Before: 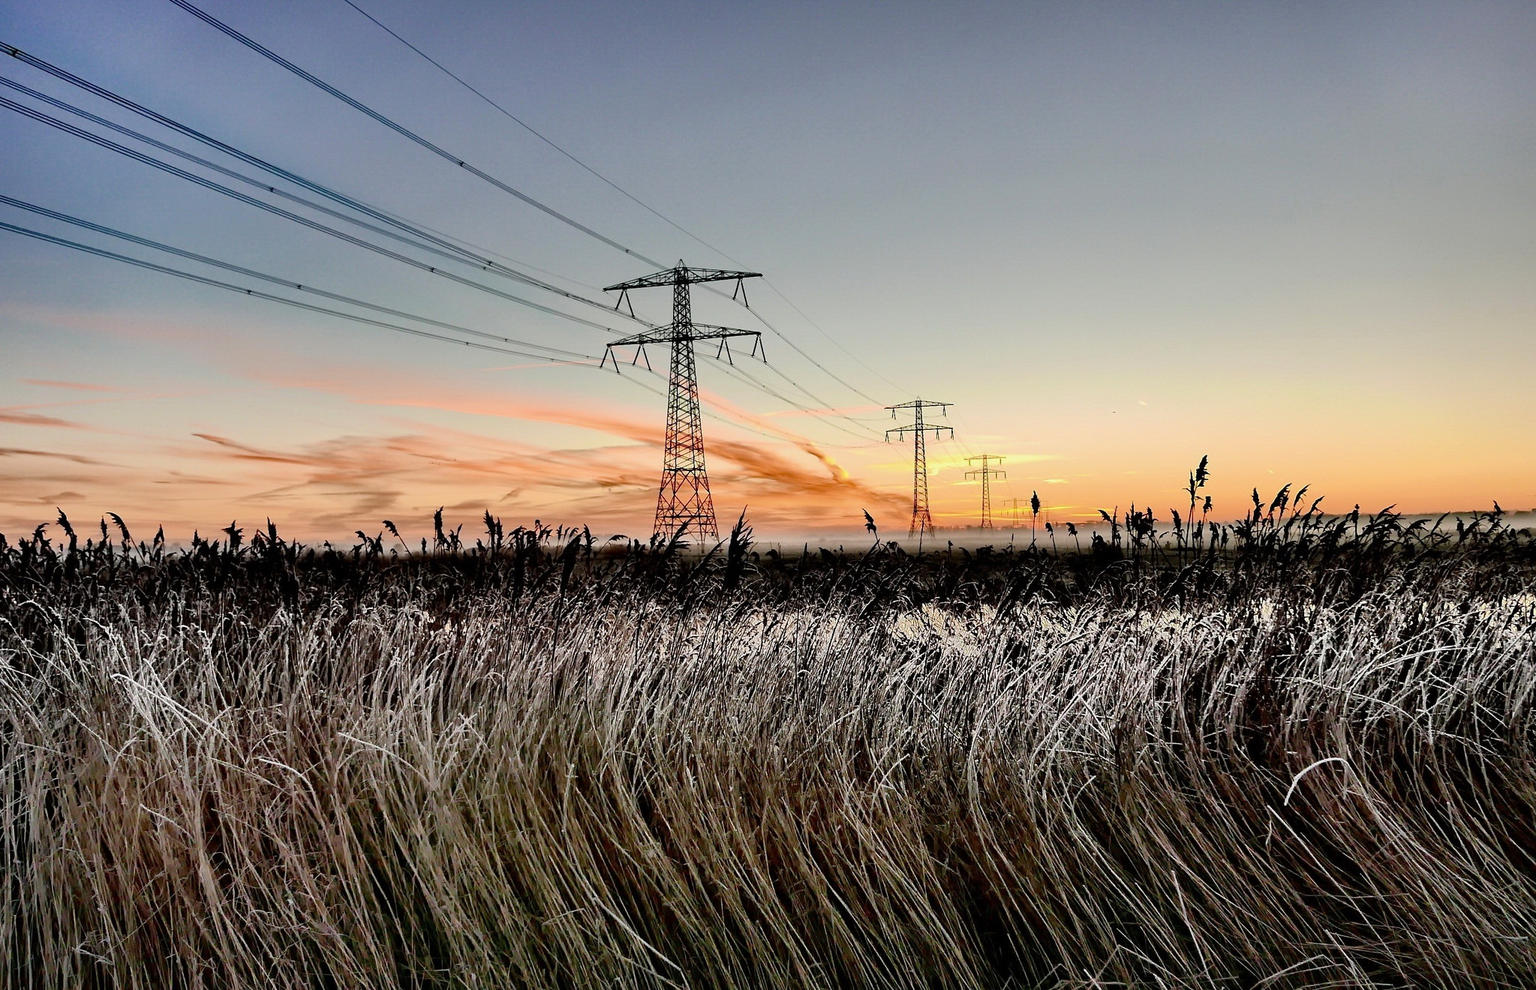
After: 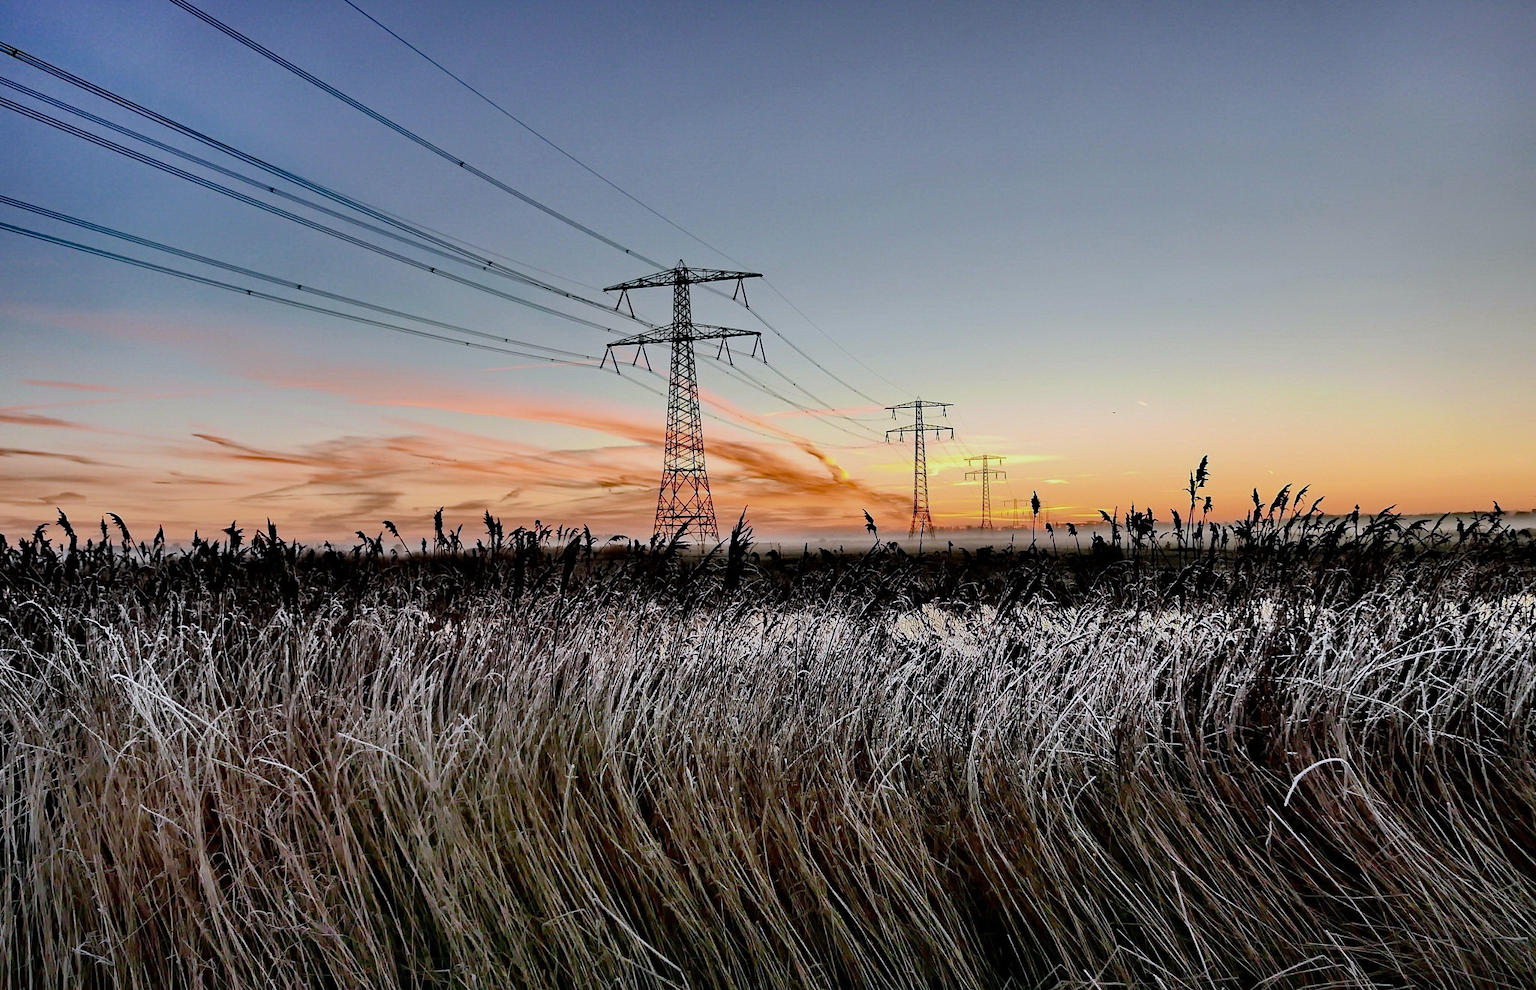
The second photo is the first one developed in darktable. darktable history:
white balance: red 0.984, blue 1.059
exposure: exposure -0.21 EV, compensate highlight preservation false
haze removal: compatibility mode true, adaptive false
color correction: highlights a* -0.182, highlights b* -0.124
